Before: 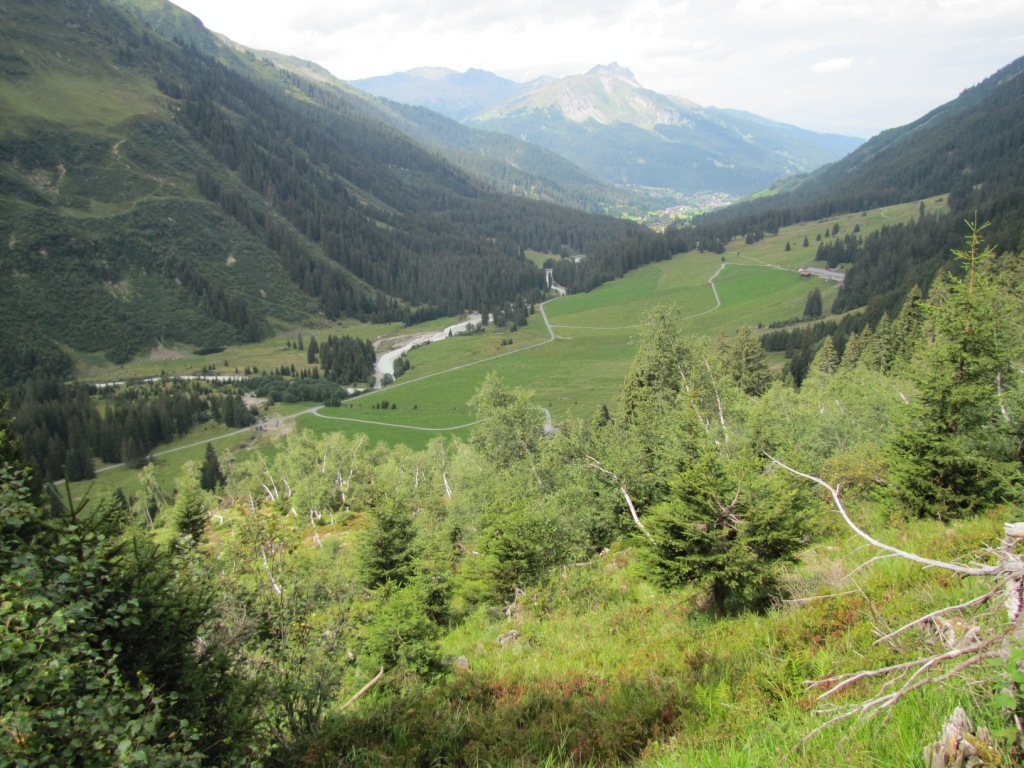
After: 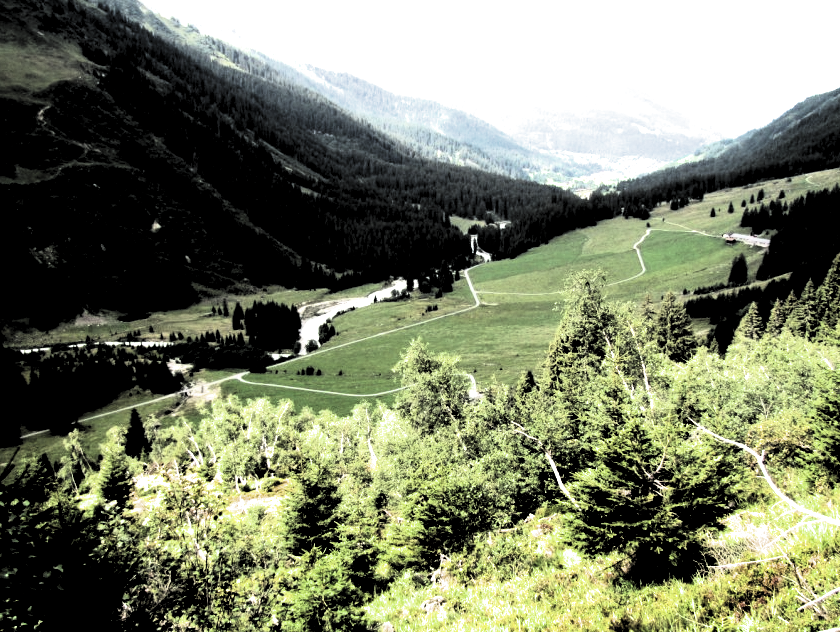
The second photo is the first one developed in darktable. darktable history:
crop and rotate: left 7.326%, top 4.431%, right 10.624%, bottom 13.167%
filmic rgb: black relative exposure -7.97 EV, white relative exposure 2.2 EV, threshold 5.97 EV, hardness 6.92, enable highlight reconstruction true
levels: black 0.021%, white 90.67%, levels [0.514, 0.759, 1]
exposure: black level correction 0, exposure 0.843 EV, compensate highlight preservation false
